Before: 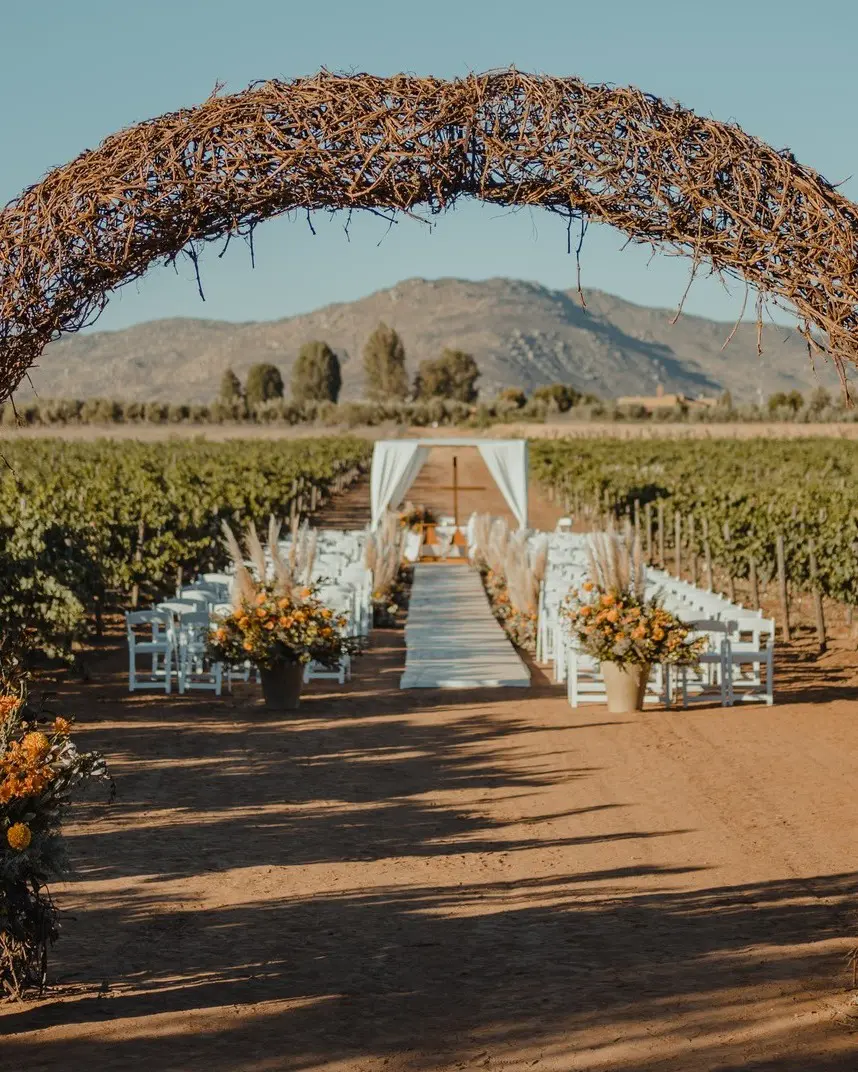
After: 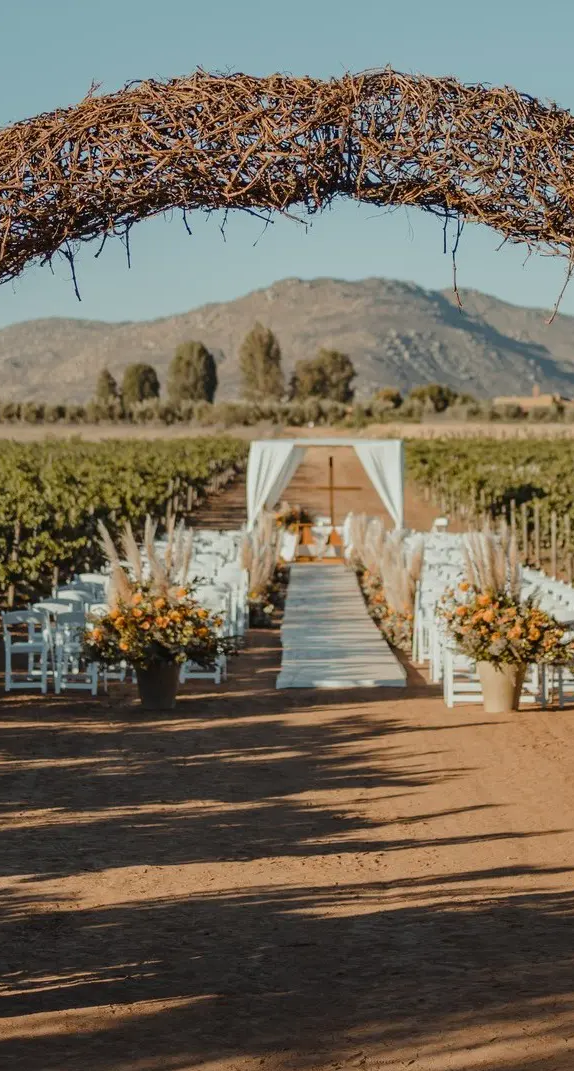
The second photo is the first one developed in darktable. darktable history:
crop and rotate: left 14.456%, right 18.598%
